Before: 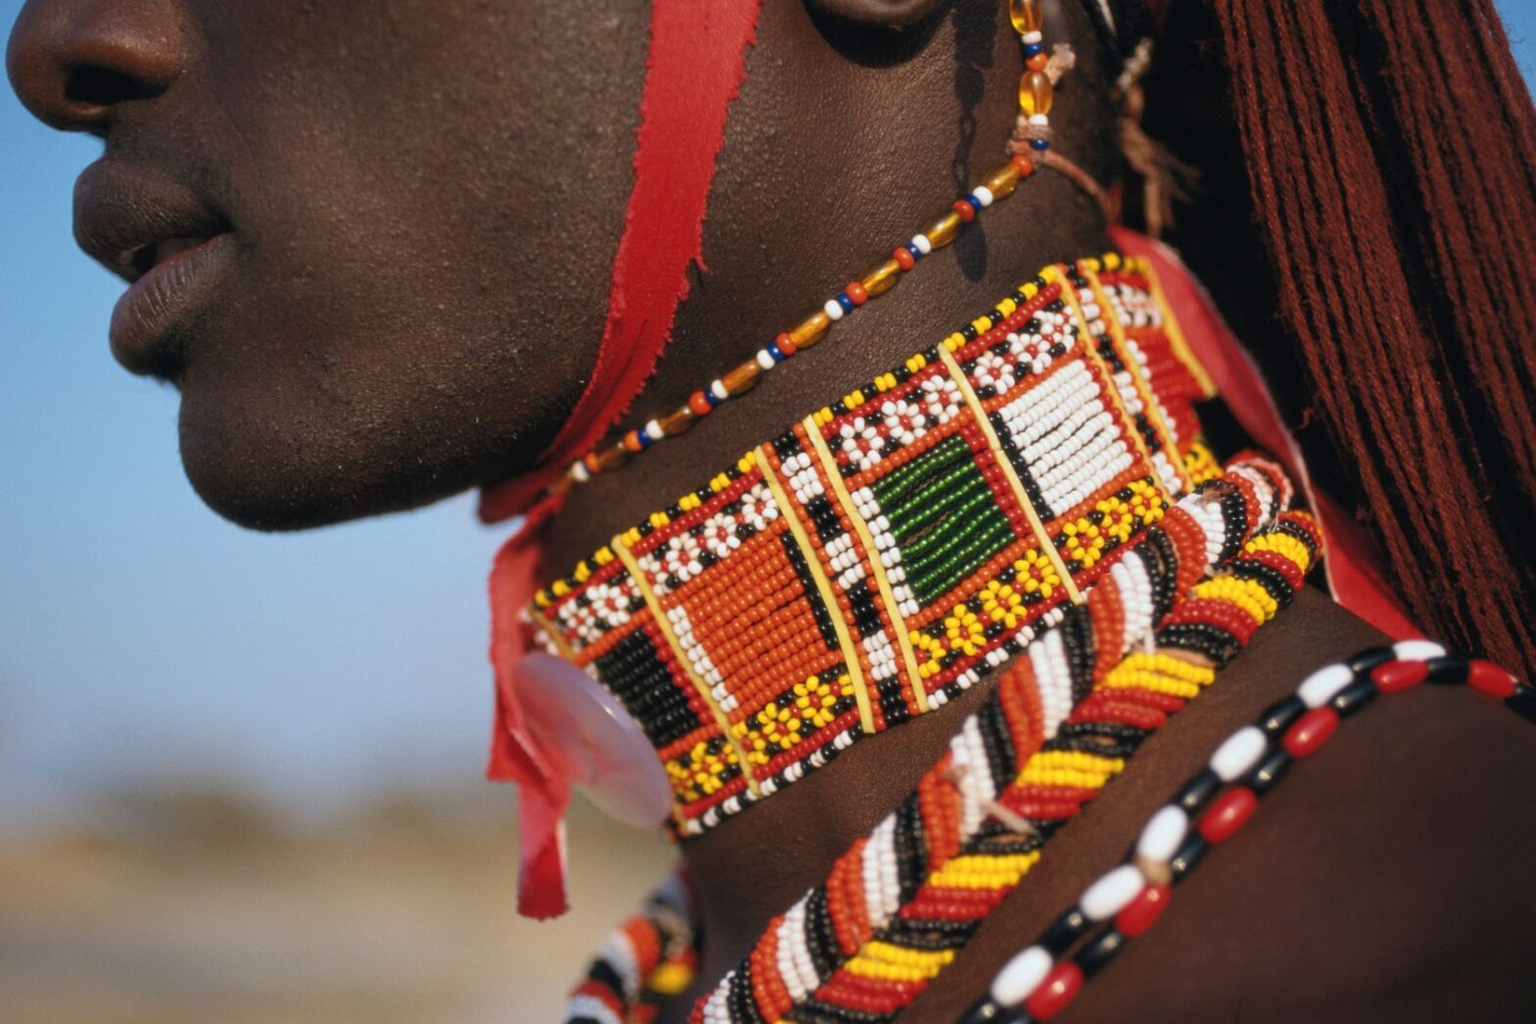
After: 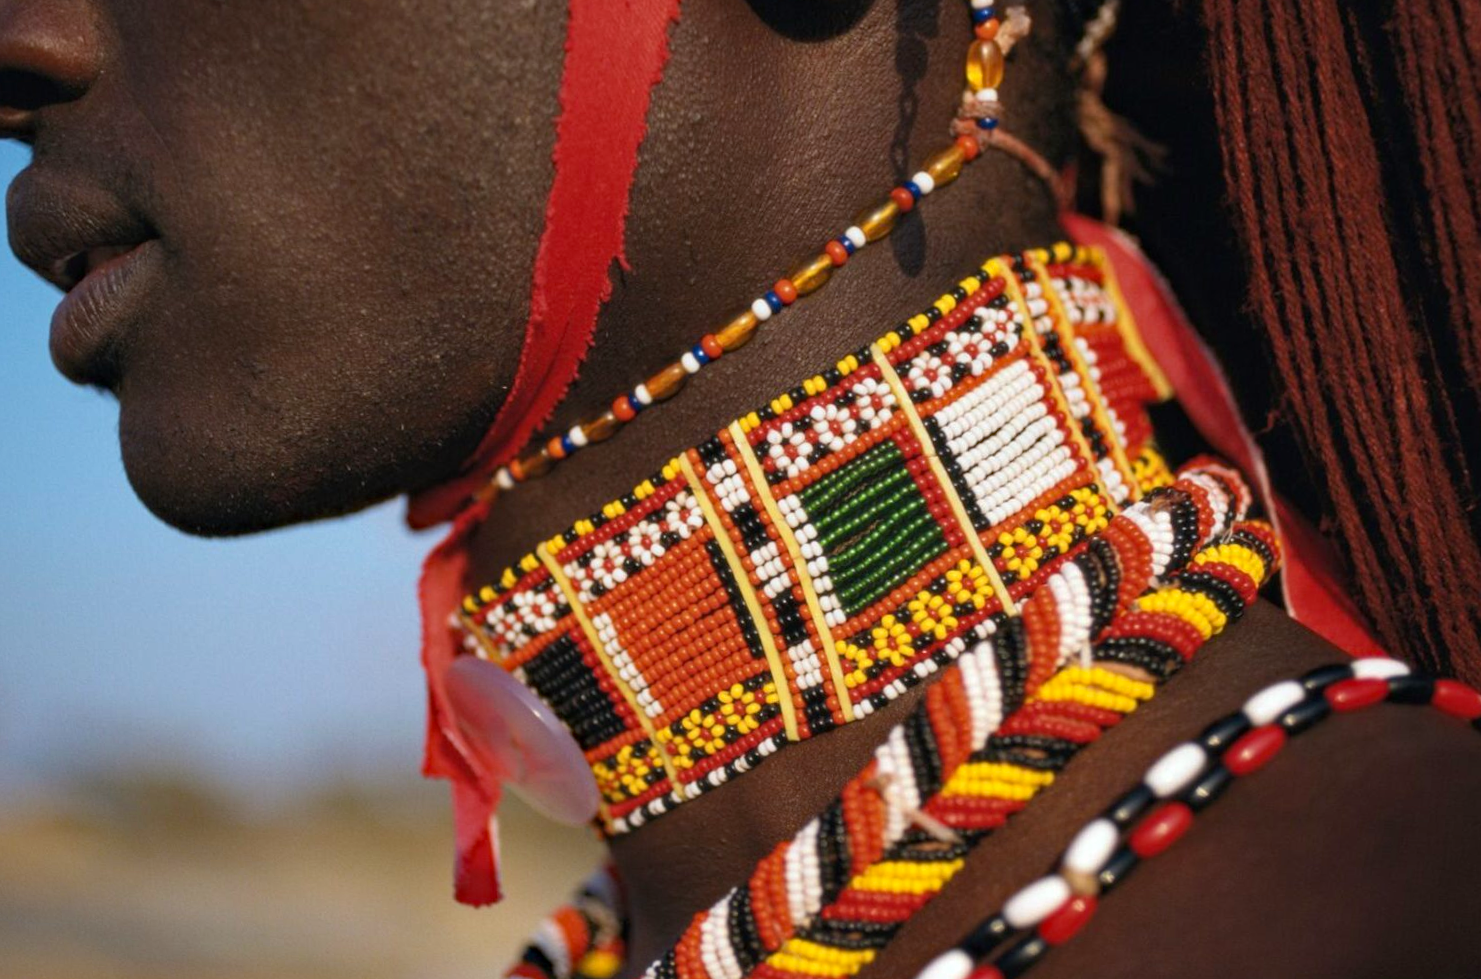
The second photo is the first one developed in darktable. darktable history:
tone equalizer: on, module defaults
rotate and perspective: rotation 0.062°, lens shift (vertical) 0.115, lens shift (horizontal) -0.133, crop left 0.047, crop right 0.94, crop top 0.061, crop bottom 0.94
haze removal: strength 0.29, distance 0.25, compatibility mode true, adaptive false
